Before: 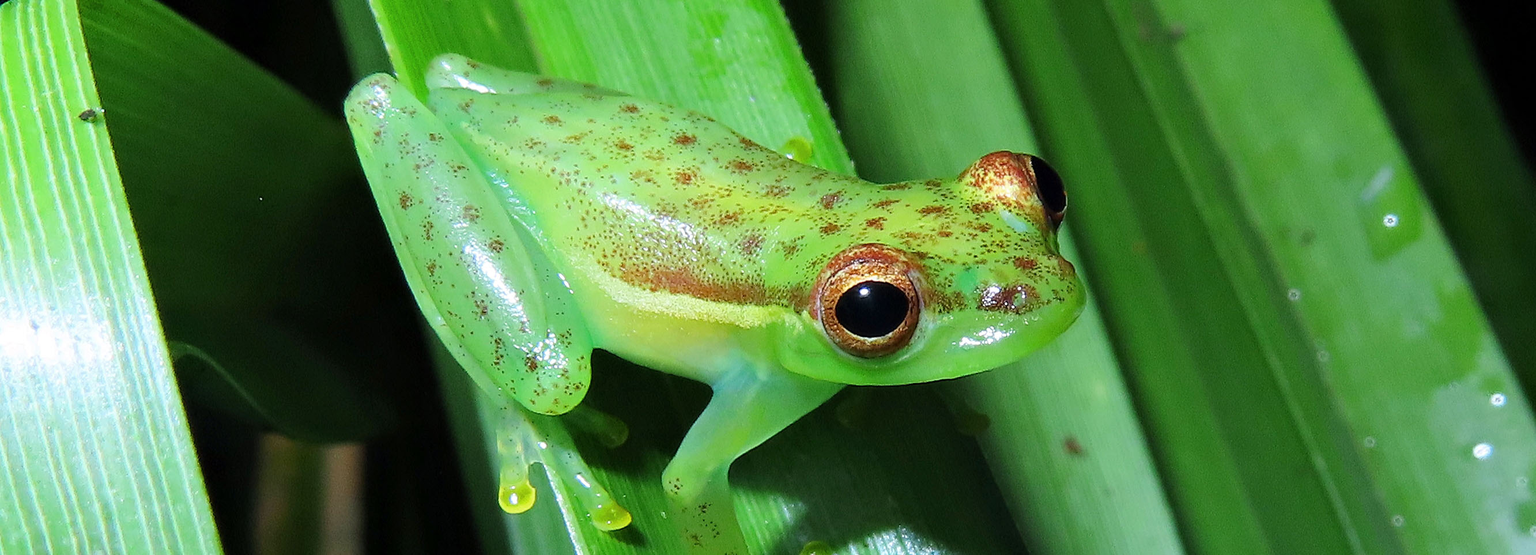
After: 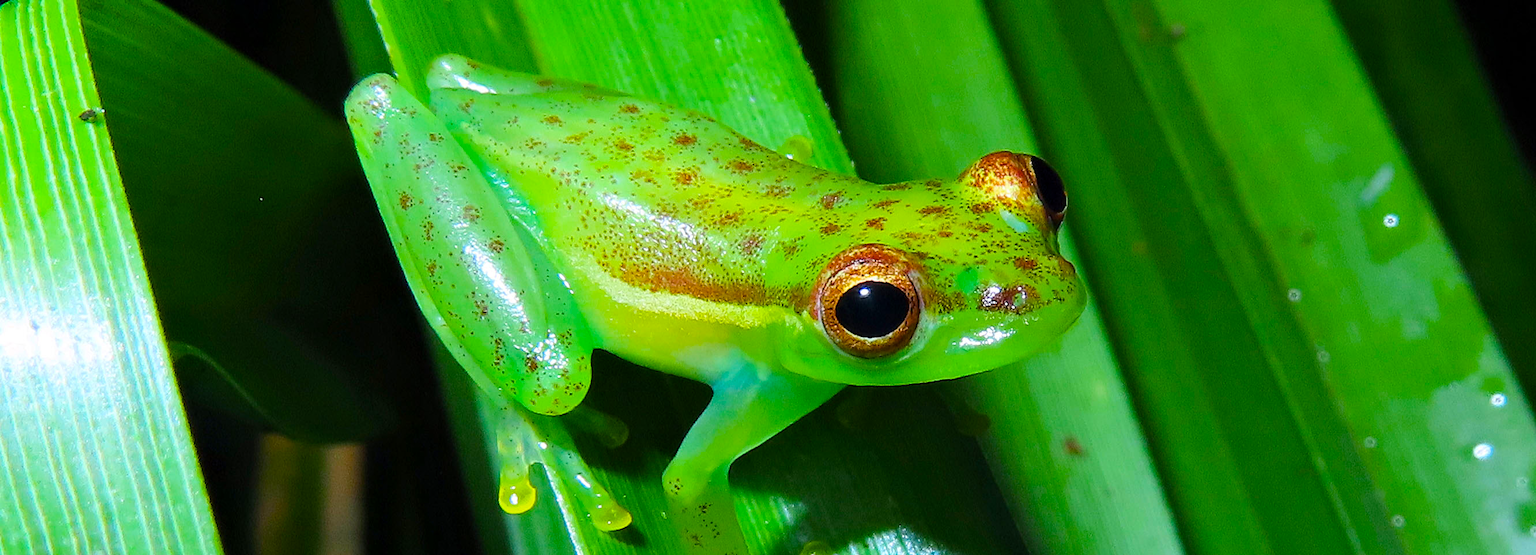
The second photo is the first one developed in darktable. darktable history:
color balance rgb: linear chroma grading › global chroma 15%, perceptual saturation grading › global saturation 30%
levels: mode automatic, black 0.023%, white 99.97%, levels [0.062, 0.494, 0.925]
